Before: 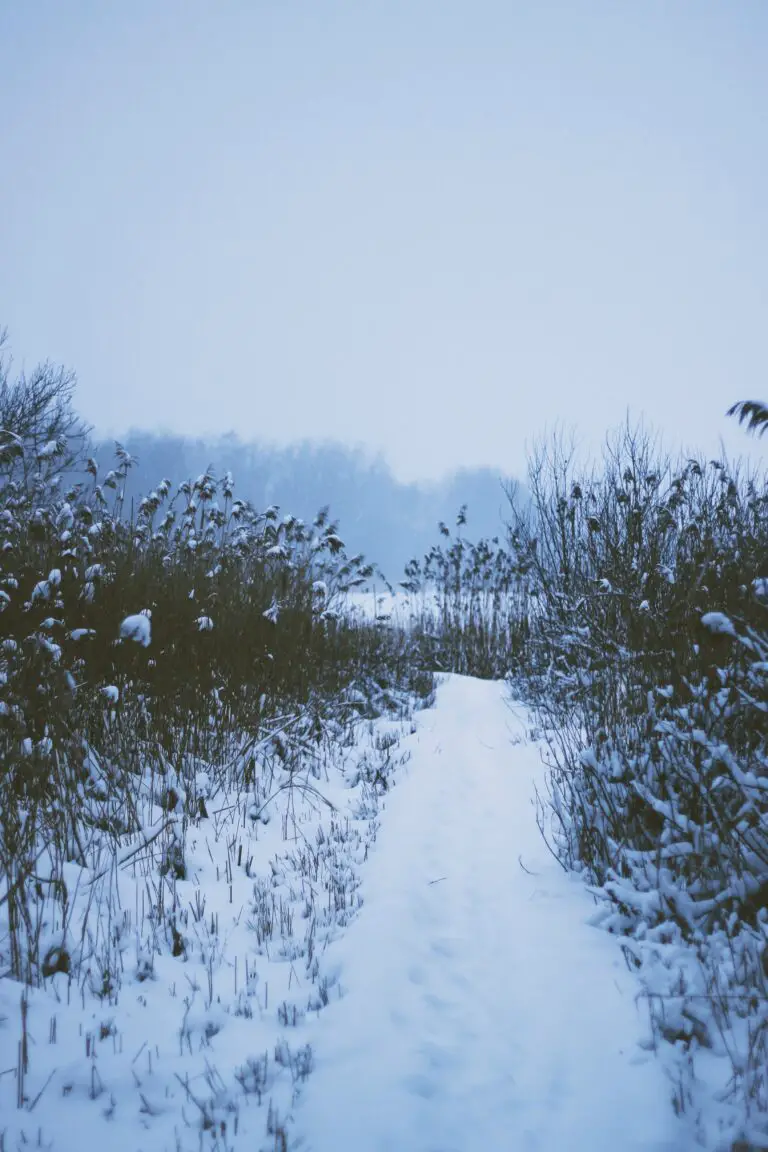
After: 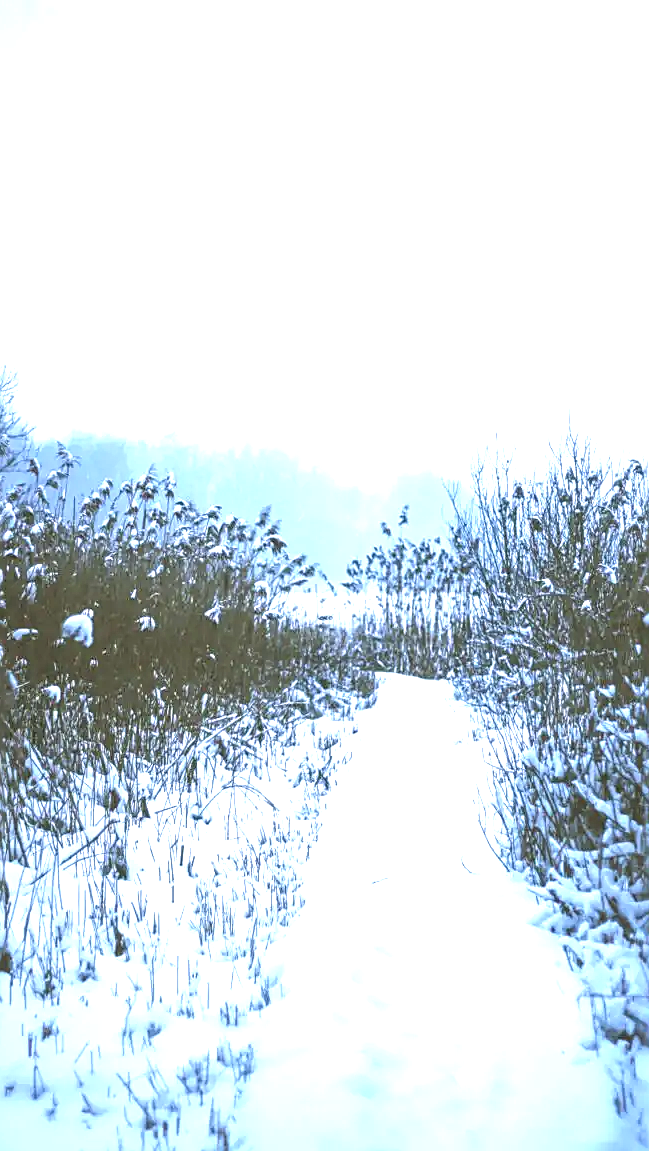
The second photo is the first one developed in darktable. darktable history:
crop: left 7.644%, right 7.826%
local contrast: on, module defaults
exposure: black level correction 0, exposure 1 EV, compensate exposure bias true, compensate highlight preservation false
sharpen: on, module defaults
tone equalizer: -8 EV -0.423 EV, -7 EV -0.408 EV, -6 EV -0.337 EV, -5 EV -0.24 EV, -3 EV 0.203 EV, -2 EV 0.346 EV, -1 EV 0.38 EV, +0 EV 0.421 EV
